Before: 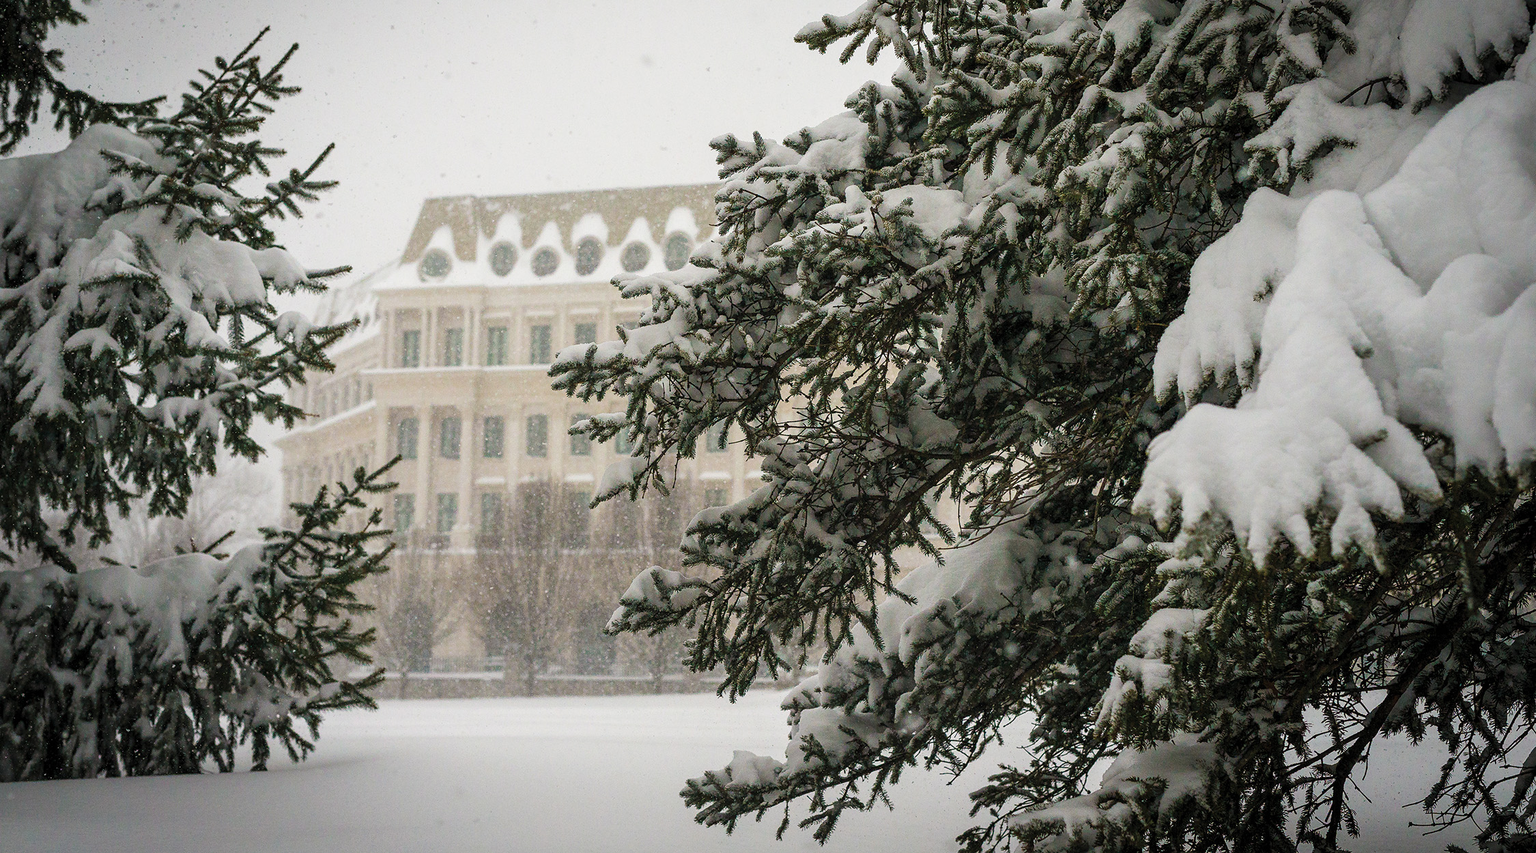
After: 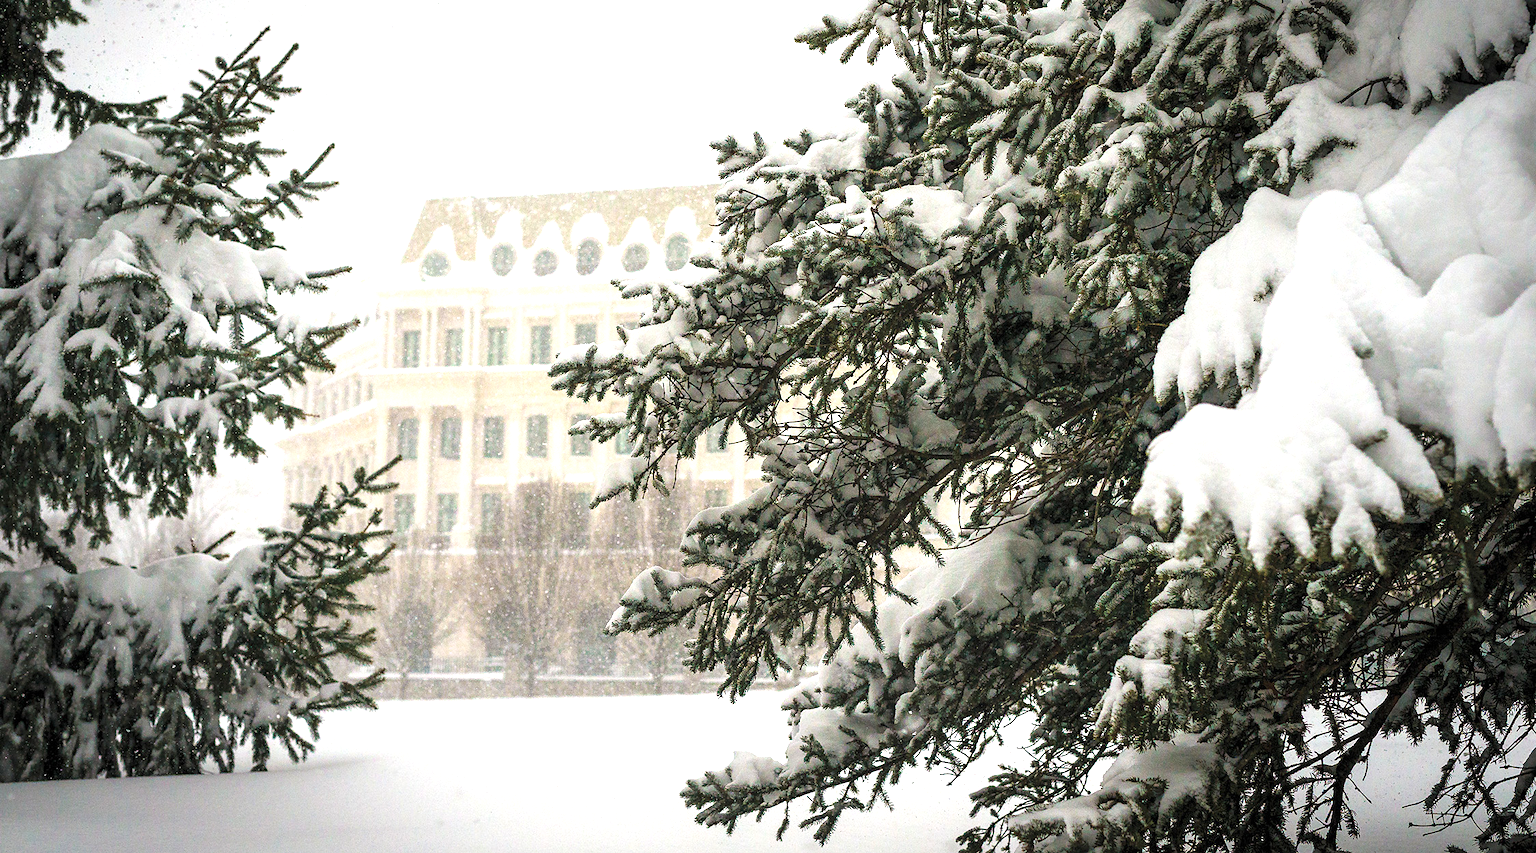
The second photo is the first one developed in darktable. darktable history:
color calibration: illuminant same as pipeline (D50), adaptation XYZ, x 0.347, y 0.358, temperature 5021.75 K
exposure: exposure 1 EV, compensate exposure bias true, compensate highlight preservation false
